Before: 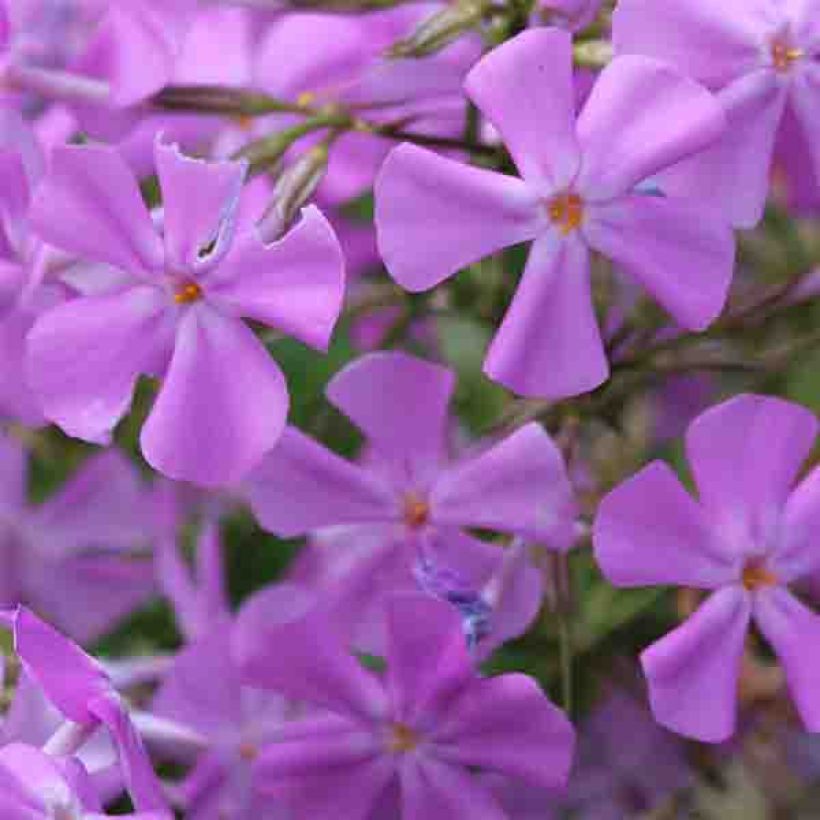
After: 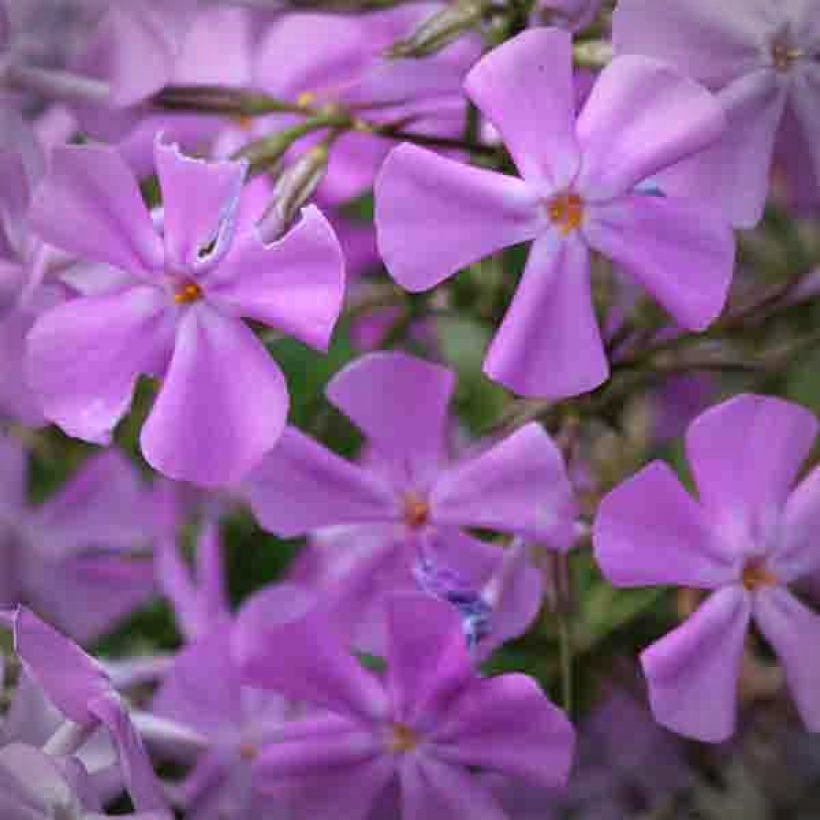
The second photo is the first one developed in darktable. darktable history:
vignetting: brightness -0.575, unbound false
local contrast: on, module defaults
